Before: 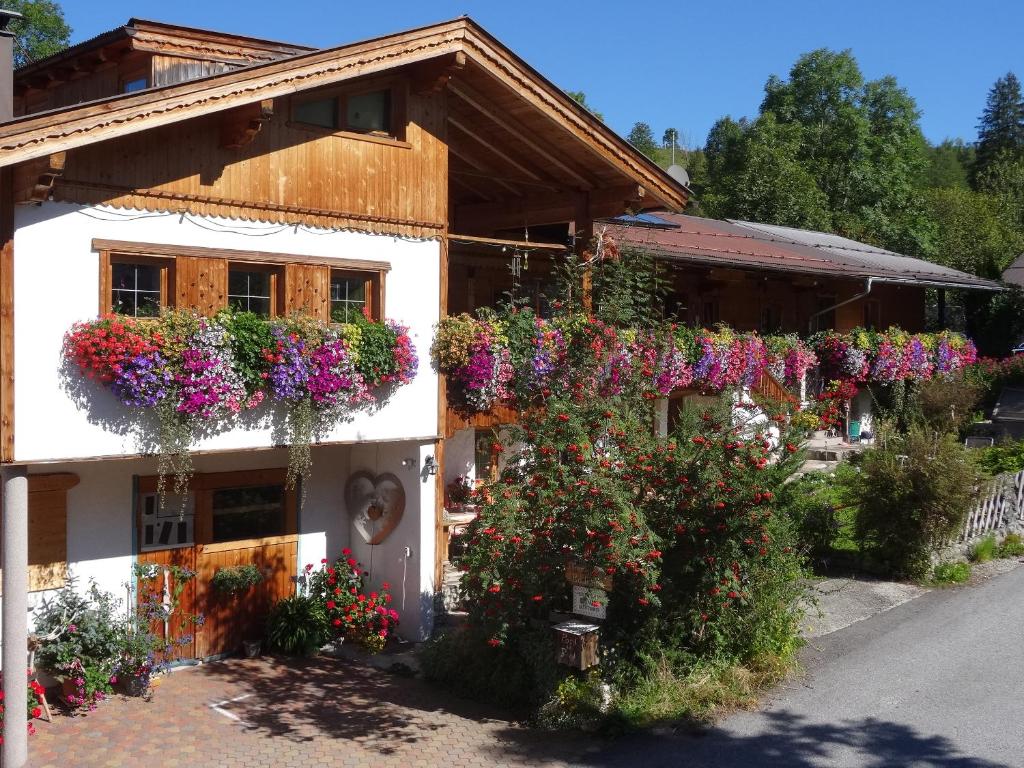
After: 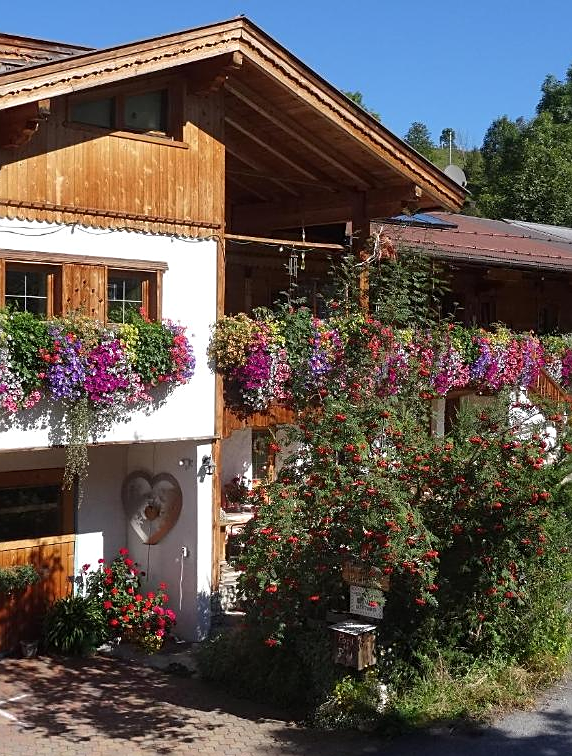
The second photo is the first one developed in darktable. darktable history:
exposure: exposure 0.022 EV, compensate highlight preservation false
crop: left 21.849%, right 22.128%, bottom 0.011%
sharpen: on, module defaults
